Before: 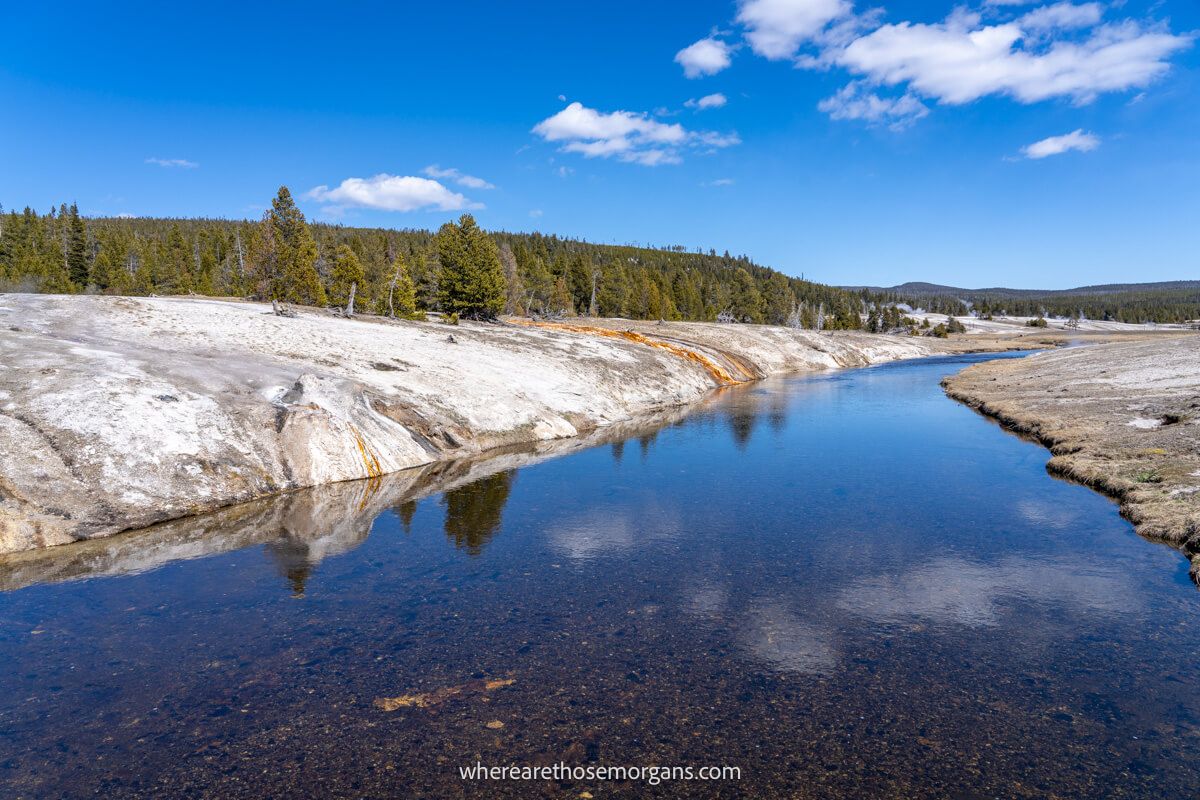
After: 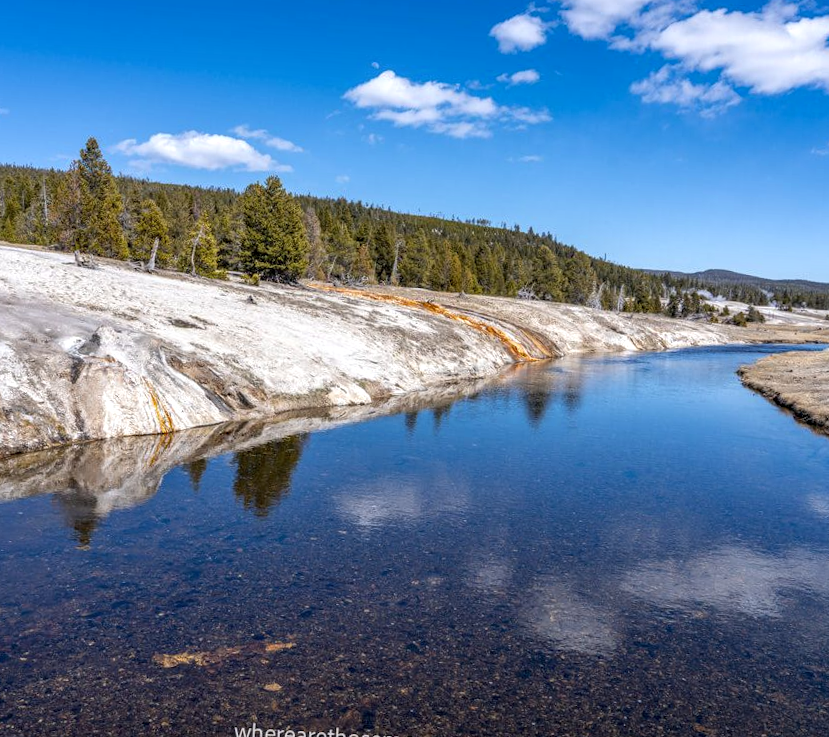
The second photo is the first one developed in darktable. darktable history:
local contrast: on, module defaults
crop and rotate: angle -3.27°, left 14.277%, top 0.028%, right 10.766%, bottom 0.028%
